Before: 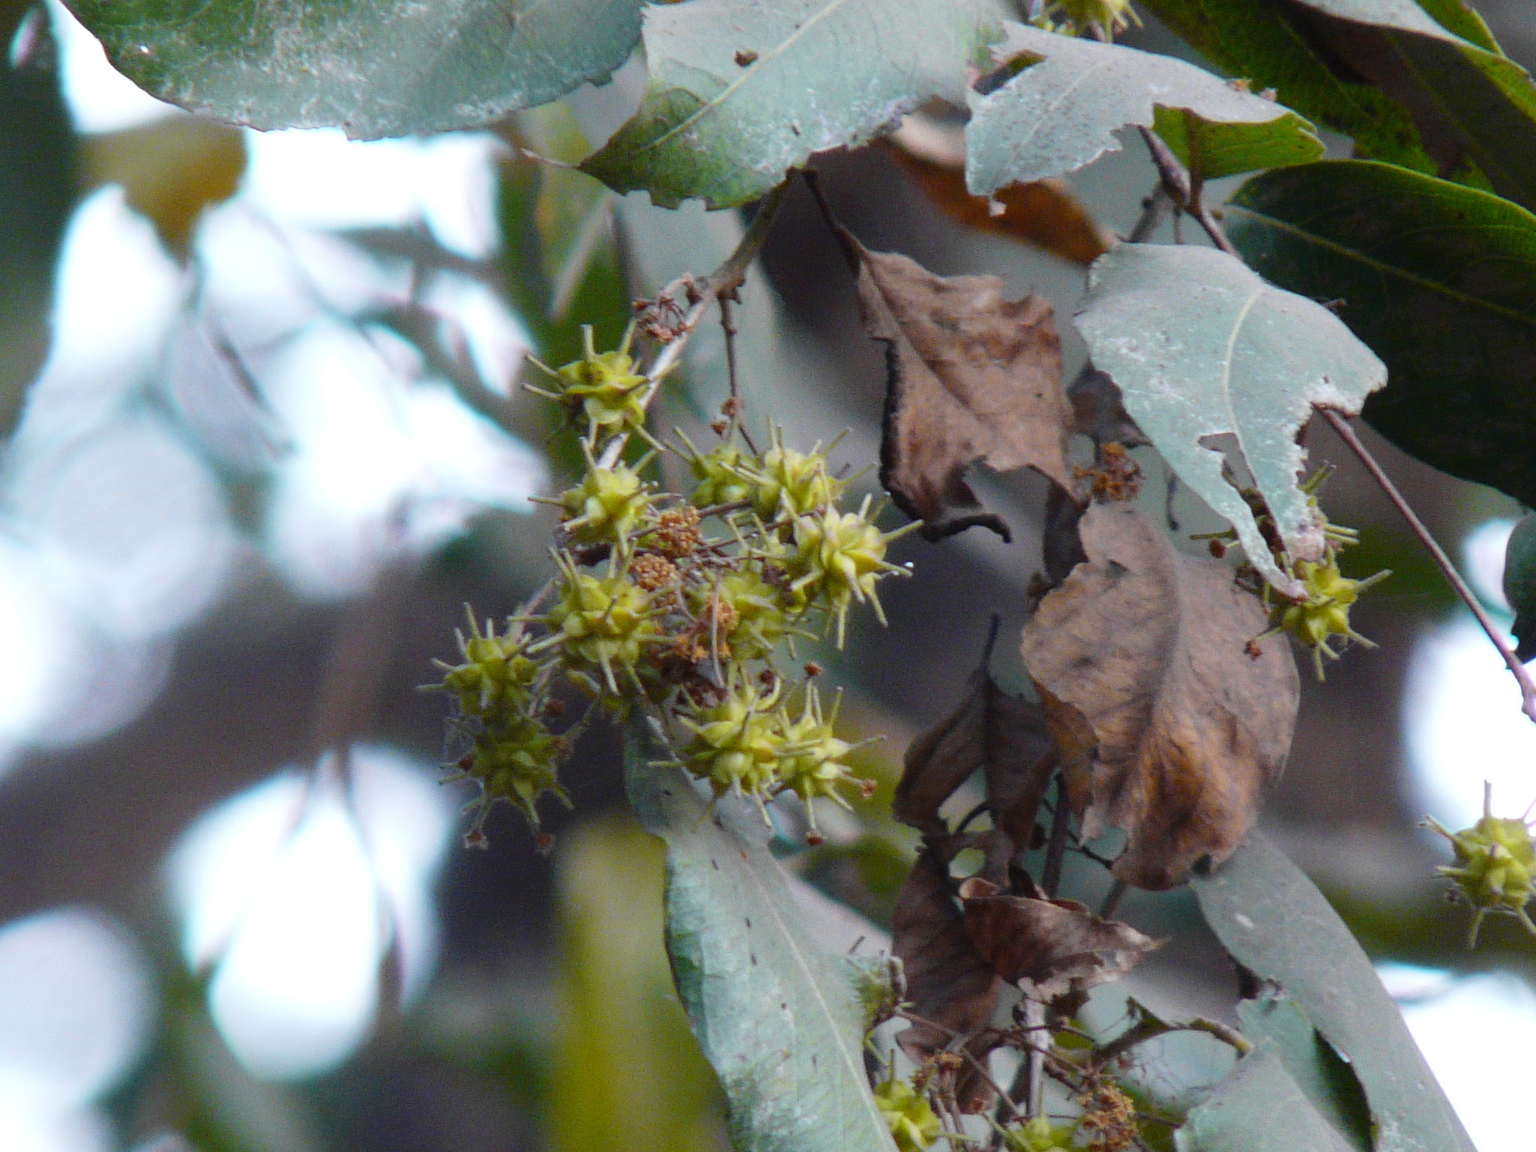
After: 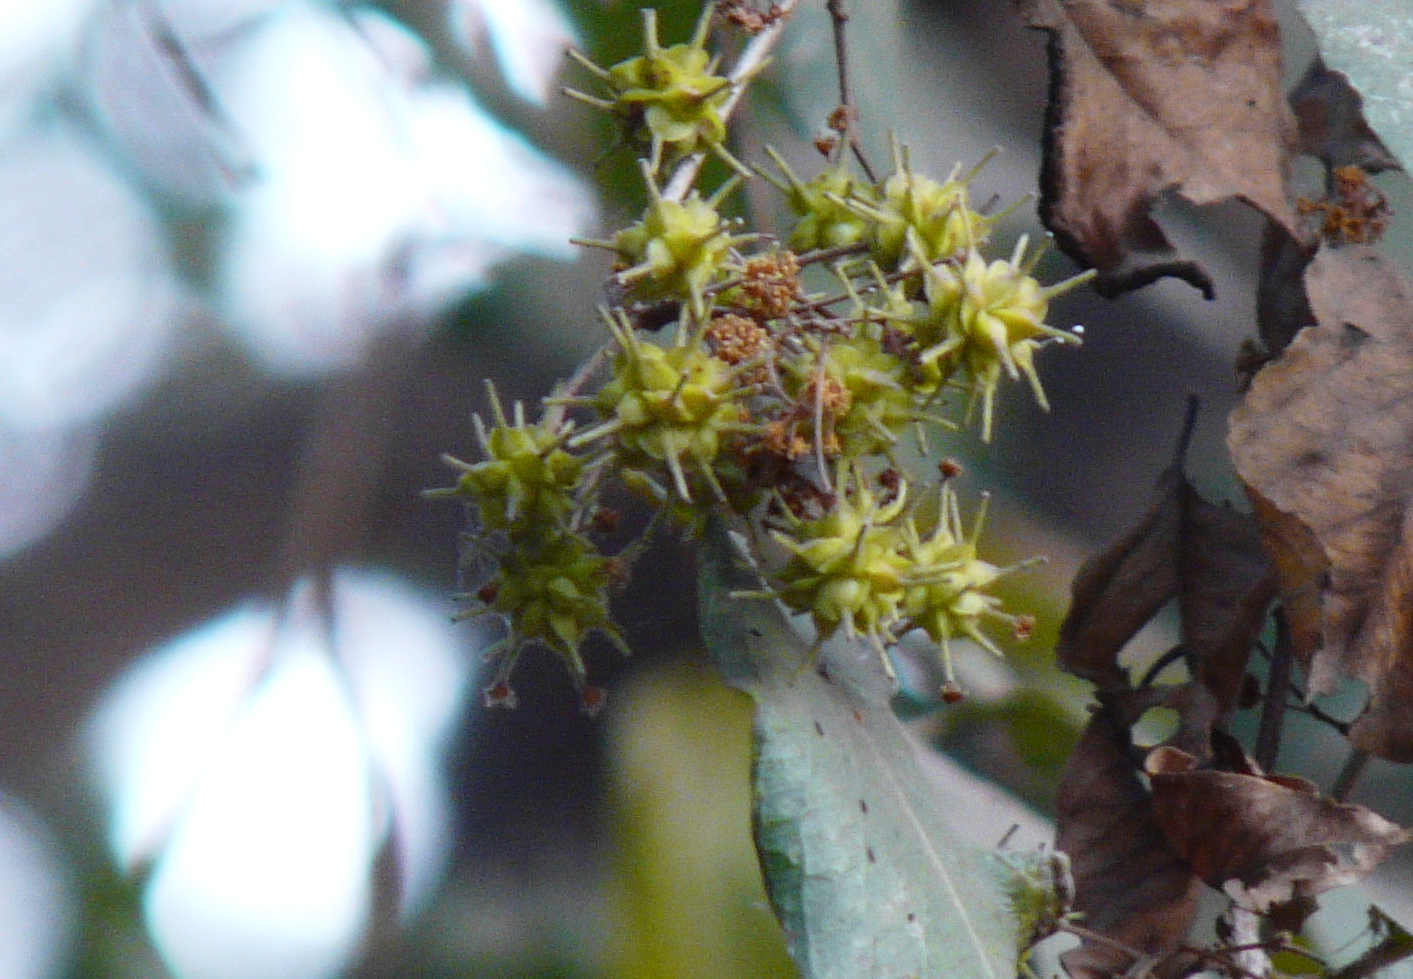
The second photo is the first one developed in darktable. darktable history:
crop: left 6.554%, top 27.66%, right 24.405%, bottom 8.582%
contrast brightness saturation: contrast 0.071
